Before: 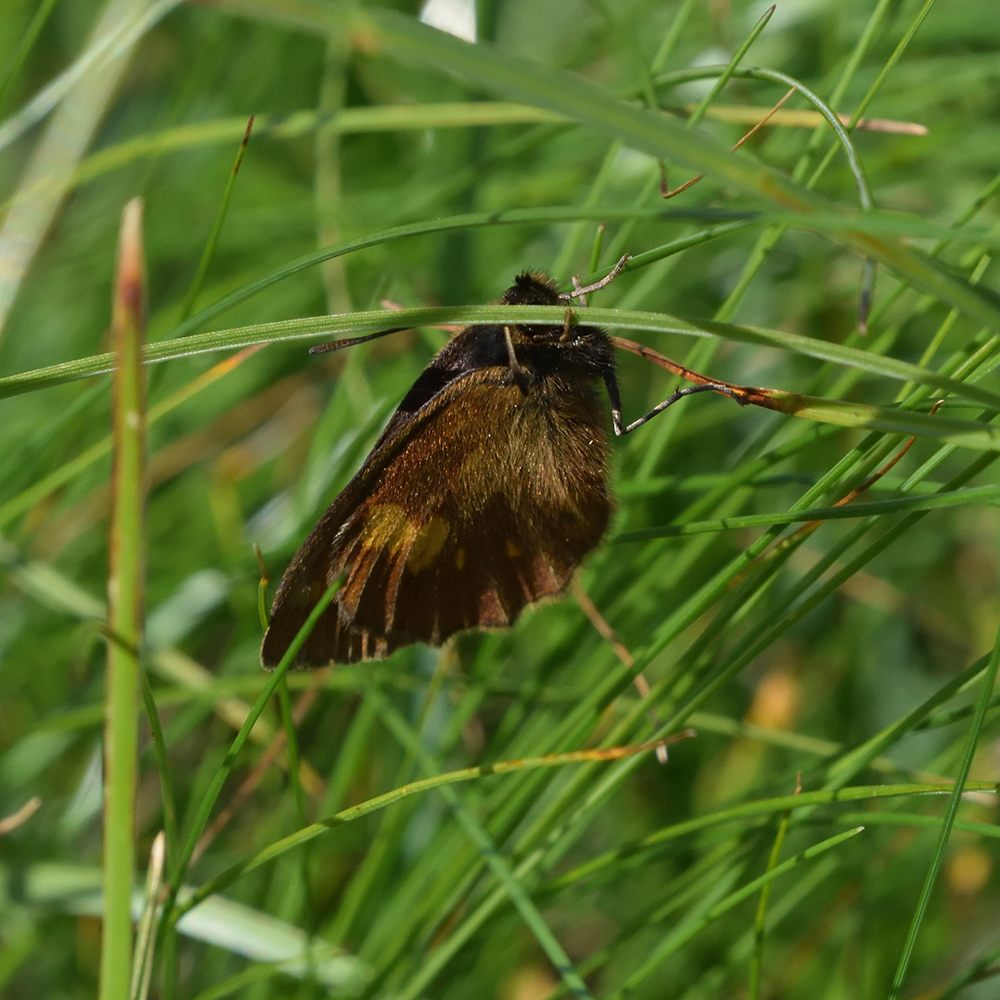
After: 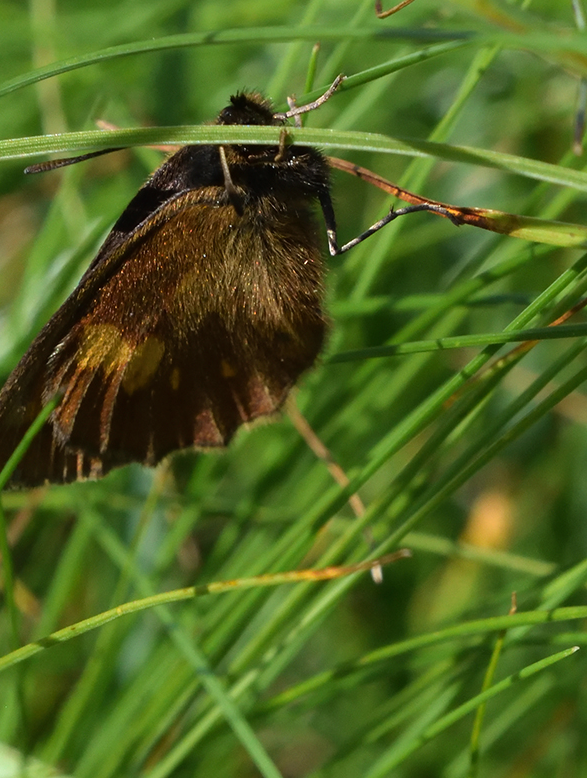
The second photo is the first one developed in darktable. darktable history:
crop and rotate: left 28.578%, top 18.081%, right 12.699%, bottom 4.039%
tone equalizer: -8 EV -0.403 EV, -7 EV -0.366 EV, -6 EV -0.312 EV, -5 EV -0.217 EV, -3 EV 0.193 EV, -2 EV 0.359 EV, -1 EV 0.382 EV, +0 EV 0.437 EV, mask exposure compensation -0.5 EV
